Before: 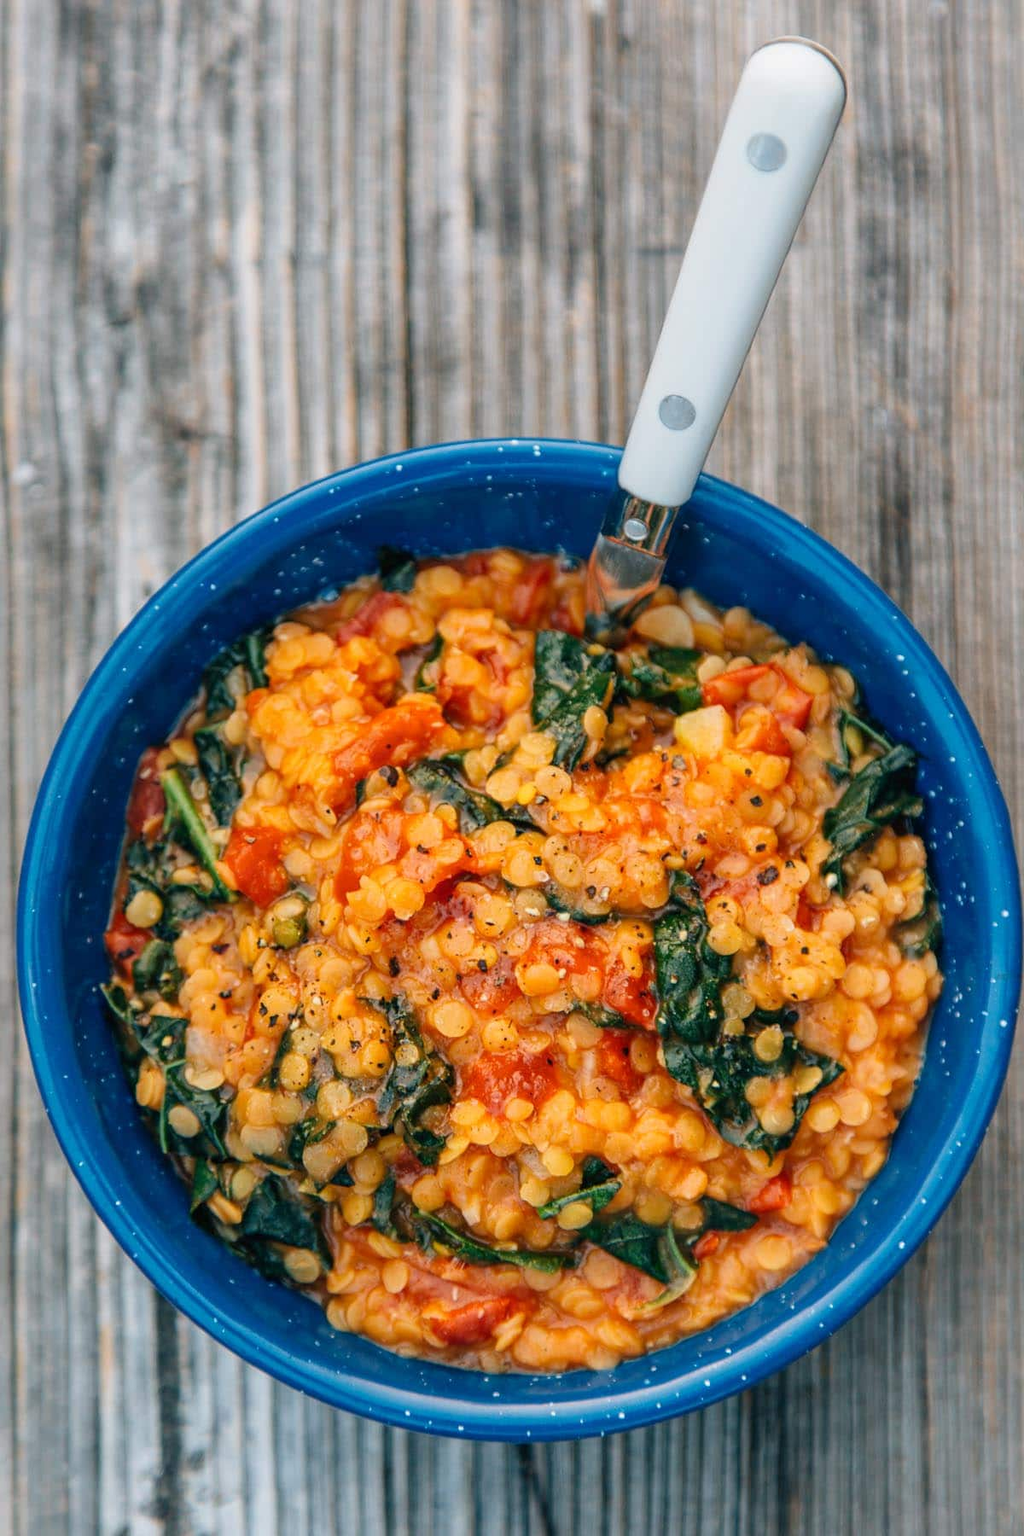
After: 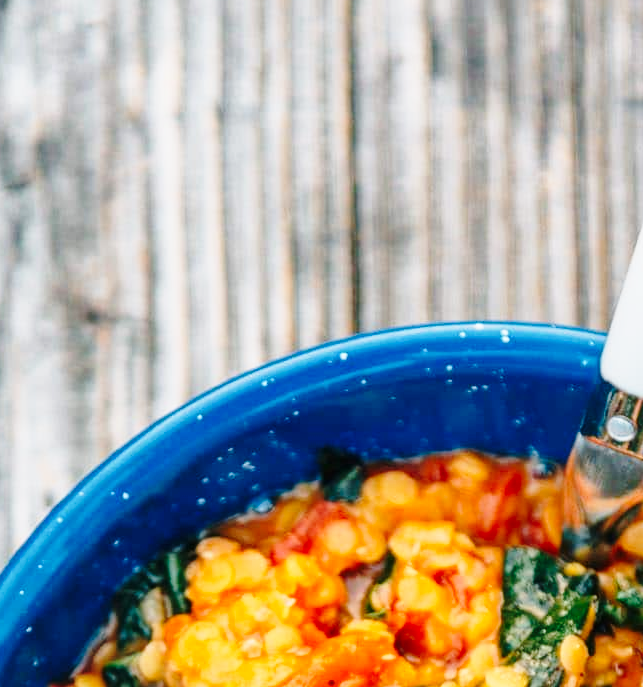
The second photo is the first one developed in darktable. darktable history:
crop: left 10.377%, top 10.714%, right 36.006%, bottom 51.109%
base curve: curves: ch0 [(0, 0) (0.028, 0.03) (0.121, 0.232) (0.46, 0.748) (0.859, 0.968) (1, 1)], preserve colors none
